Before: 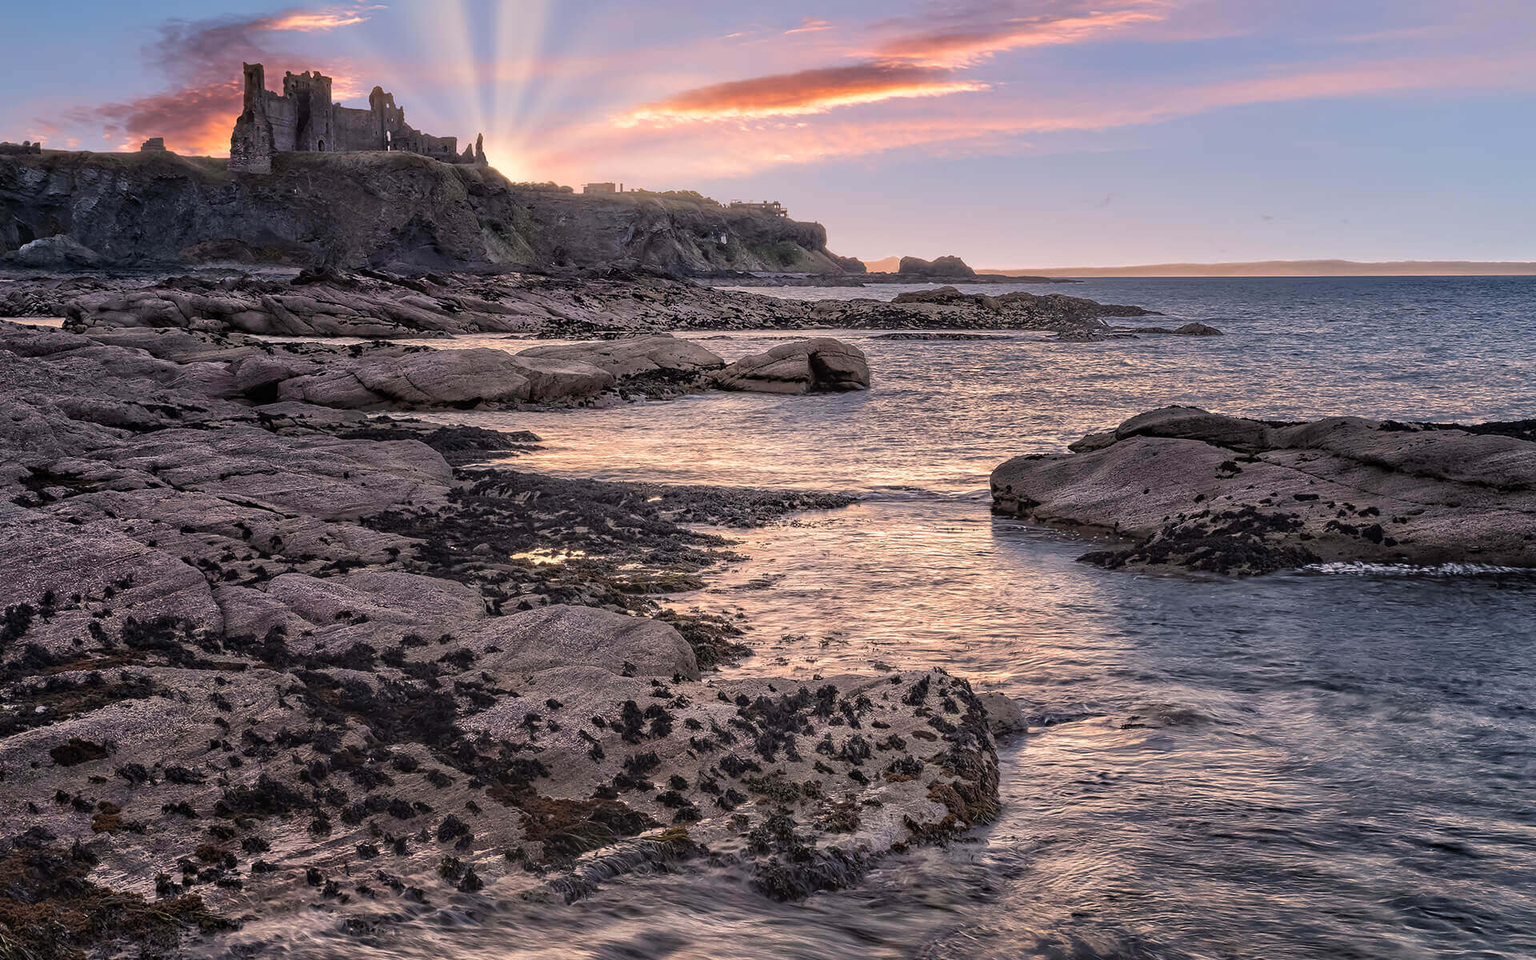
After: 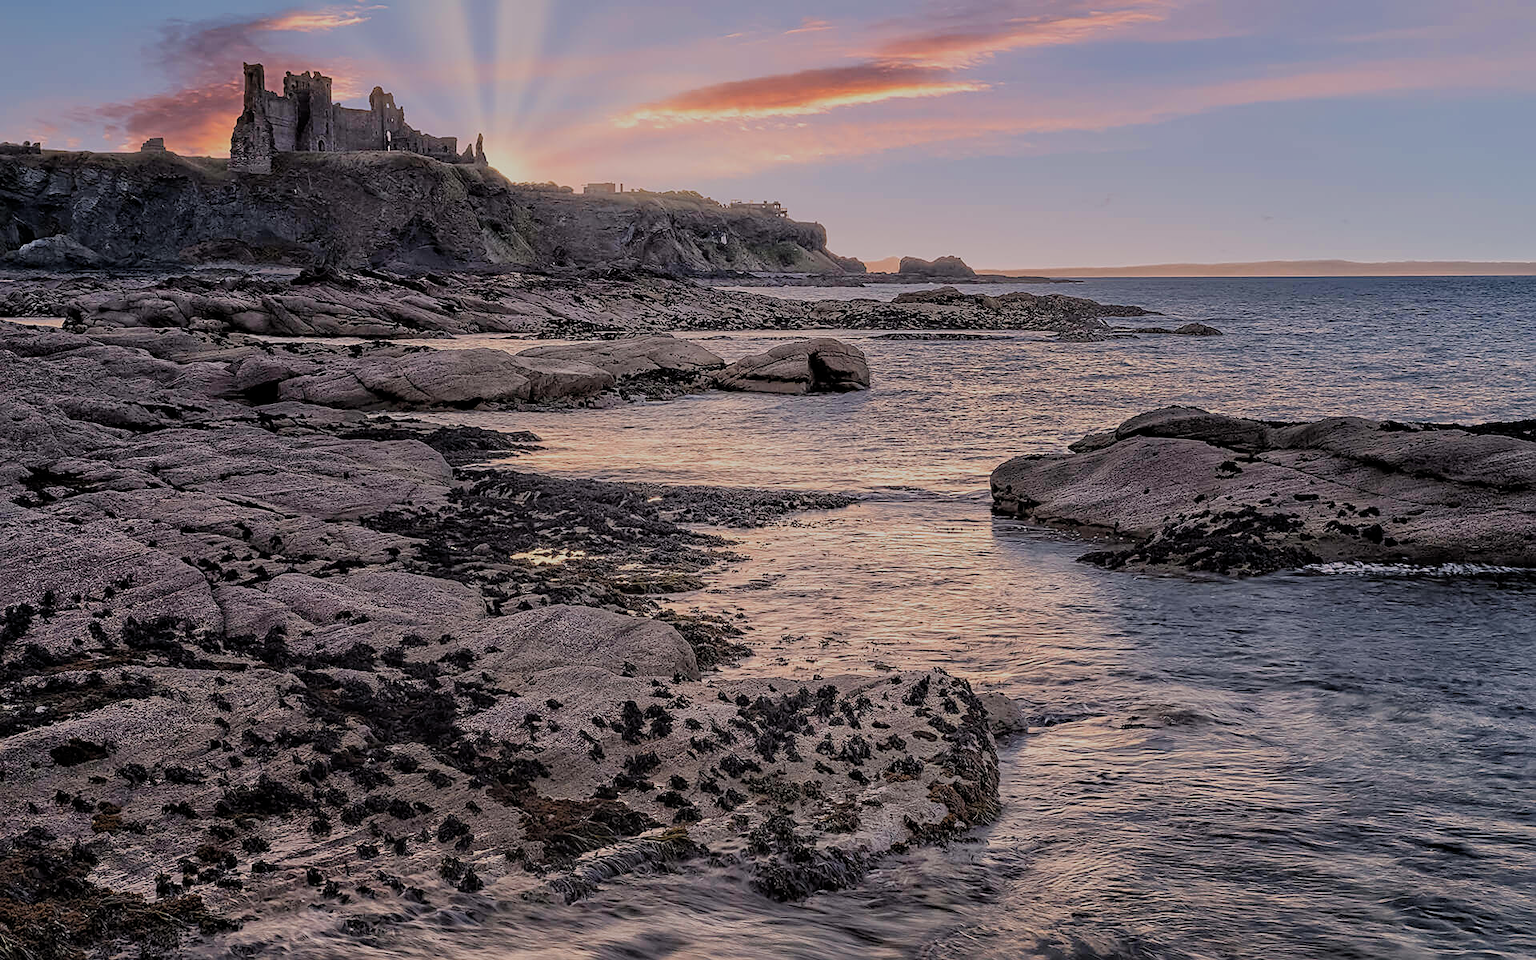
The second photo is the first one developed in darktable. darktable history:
sharpen: on, module defaults
tone curve: curves: ch0 [(0, 0) (0.161, 0.144) (0.501, 0.497) (1, 1)], color space Lab, linked channels, preserve colors none
filmic rgb: black relative exposure -8.84 EV, white relative exposure 4.99 EV, target black luminance 0%, hardness 3.78, latitude 66.34%, contrast 0.82, highlights saturation mix 11.28%, shadows ↔ highlights balance 20.18%
